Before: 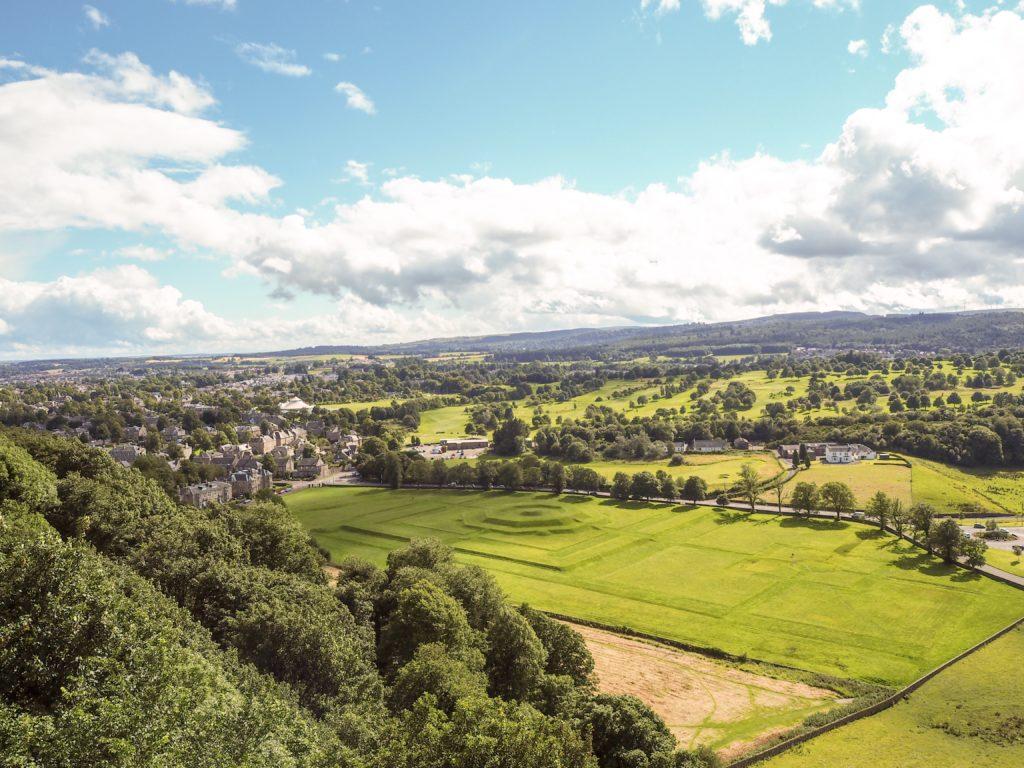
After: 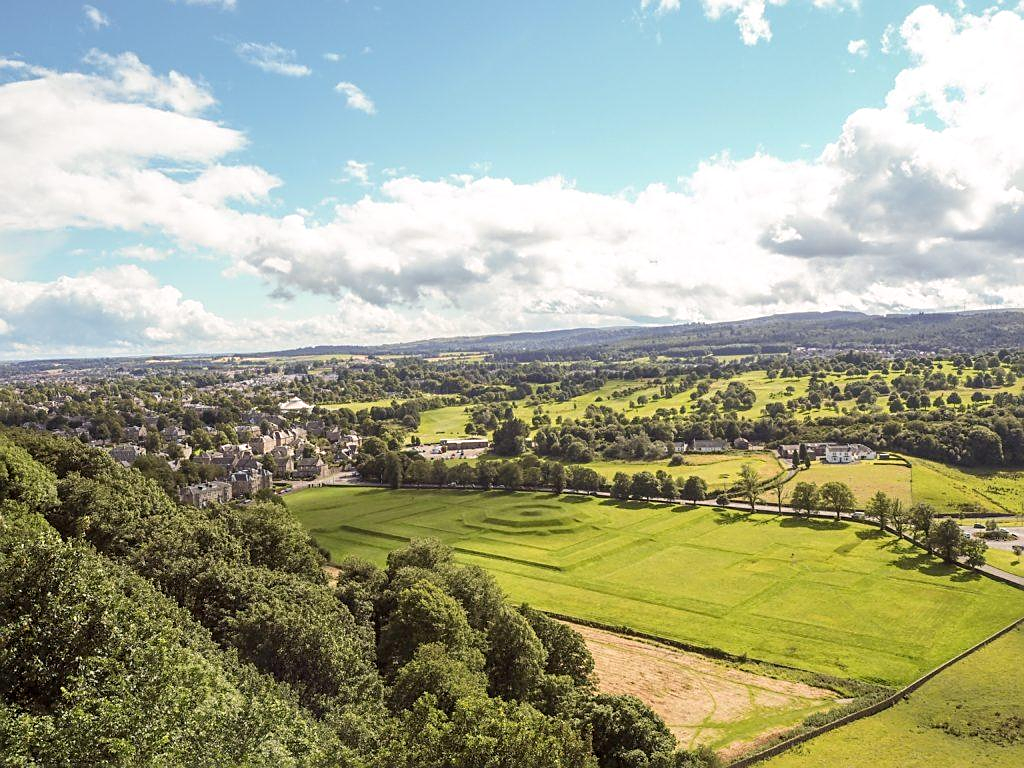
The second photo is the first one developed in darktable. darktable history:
tone equalizer: edges refinement/feathering 500, mask exposure compensation -1.57 EV, preserve details guided filter
sharpen: on, module defaults
